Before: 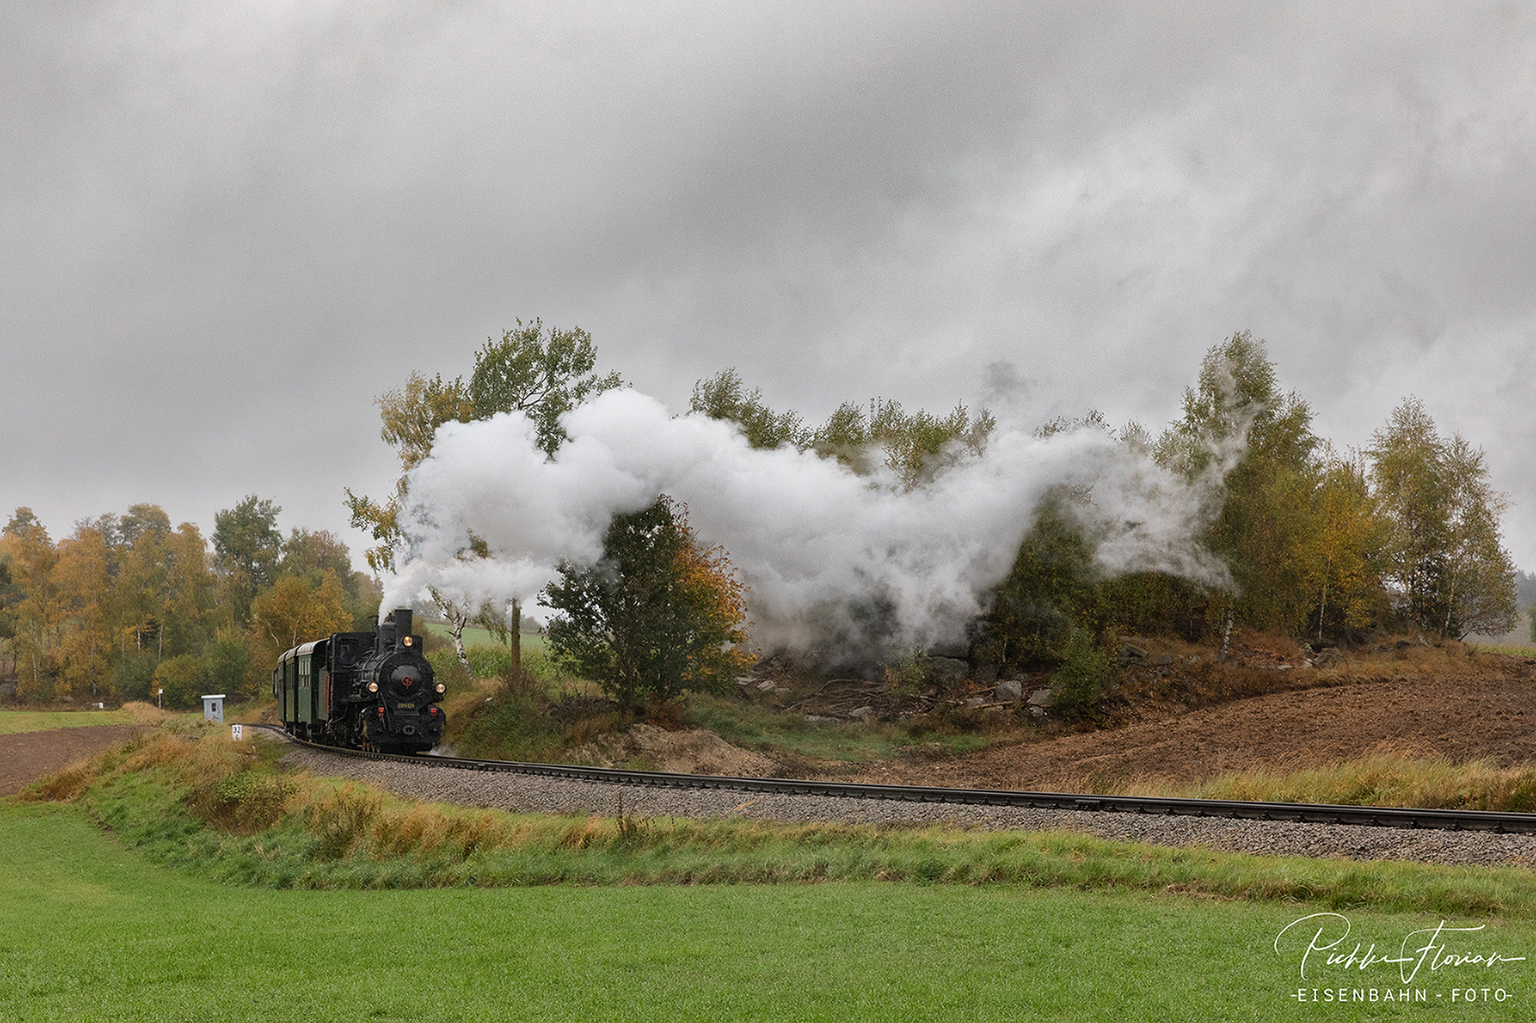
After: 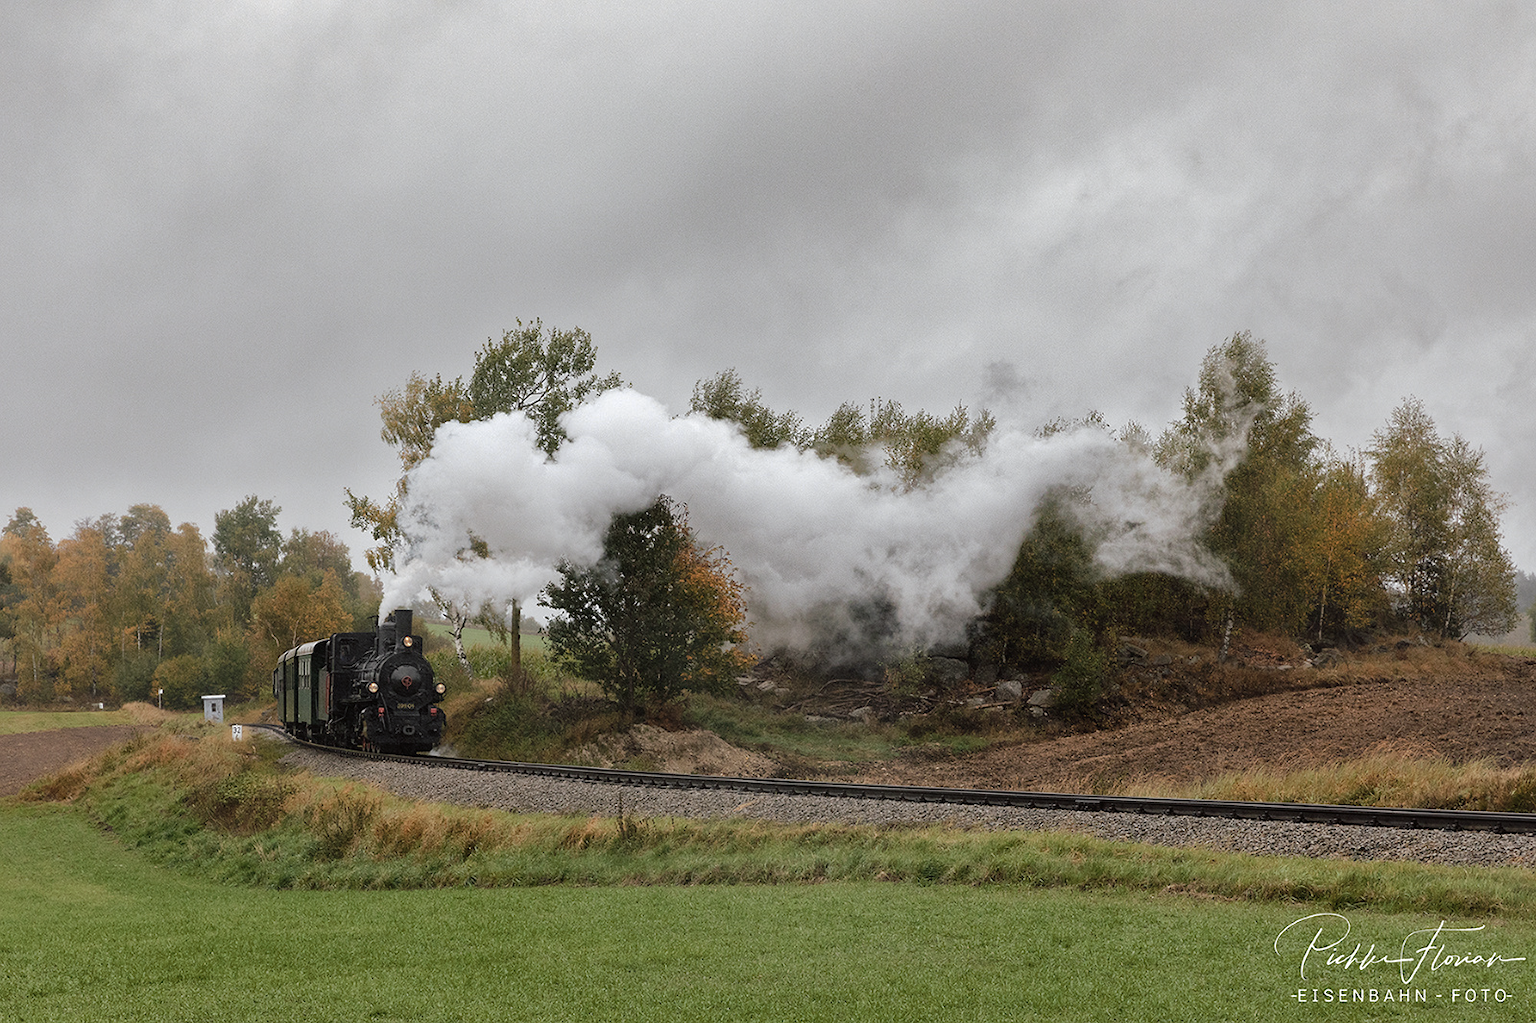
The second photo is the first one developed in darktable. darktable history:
tone curve: curves: ch0 [(0, 0) (0.003, 0.013) (0.011, 0.018) (0.025, 0.027) (0.044, 0.045) (0.069, 0.068) (0.1, 0.096) (0.136, 0.13) (0.177, 0.168) (0.224, 0.217) (0.277, 0.277) (0.335, 0.338) (0.399, 0.401) (0.468, 0.473) (0.543, 0.544) (0.623, 0.621) (0.709, 0.7) (0.801, 0.781) (0.898, 0.869) (1, 1)], preserve colors none
color look up table: target L [77.17, 92.2, 85.86, 82.94, 73.89, 72.81, 68.82, 55.02, 62.38, 54.94, 44.44, 31.47, 36.17, 26.34, 3.847, 201.6, 105.63, 84.84, 70.64, 56.8, 66.66, 50.66, 44.62, 59.13, 56.14, 40.84, 30.35, 25.38, 8.279, 76.39, 70.86, 66.22, 52.49, 58.24, 56.06, 55.3, 53.09, 39.46, 30.59, 33.04, 34.81, 16.77, 6.282, 87.61, 85.16, 73.14, 66.99, 73.43, 43.52], target a [-9.289, -9.469, -23.41, -50.82, -63.08, -17.8, -55.18, -49.32, -19.18, -3.436, -7.22, -31.94, -25.65, -13.88, -0.351, 0, 0, -8.184, 20.26, 19.96, 36.57, 15.82, 47.09, 55.7, 40.14, 53.33, 10.2, 35.38, 18.86, 13.52, 24.82, 18.84, 52.12, 3.066, 45.23, 6.35, 53.33, 12.24, 0, 21.93, 27.53, 15, 6.969, -52.16, -7.954, -17.75, -41.88, -14.54, -2.953], target b [47.11, 22.19, 2.321, 23.51, 44.08, 46.53, 30.59, 40.07, 33.96, 16.53, 36.54, 31.41, 4.73, 28.23, 4.798, -0.001, -0.004, 33.51, 15.29, 44.56, 31.74, 42.5, 3.077, 1.883, 2.078, 36.66, 26.05, 18.29, 8.201, -9.672, -34.92, -26.4, -48.31, -7.182, -17.81, -61.19, -54.74, -57.99, -0.003, -17.42, -69.01, -36.98, -19, 3.519, -4.096, -20.65, 2.198, -35.22, -27.32], num patches 49
